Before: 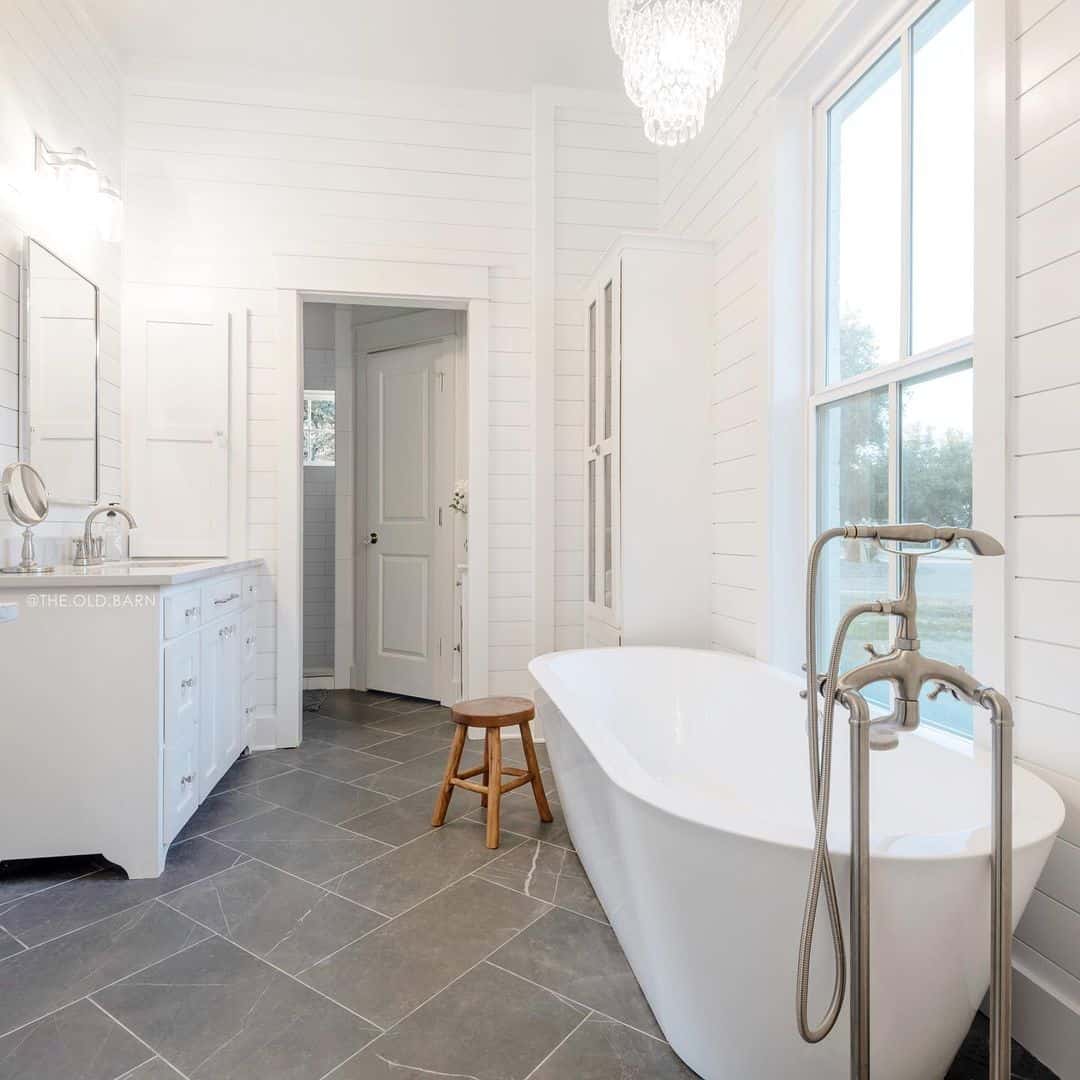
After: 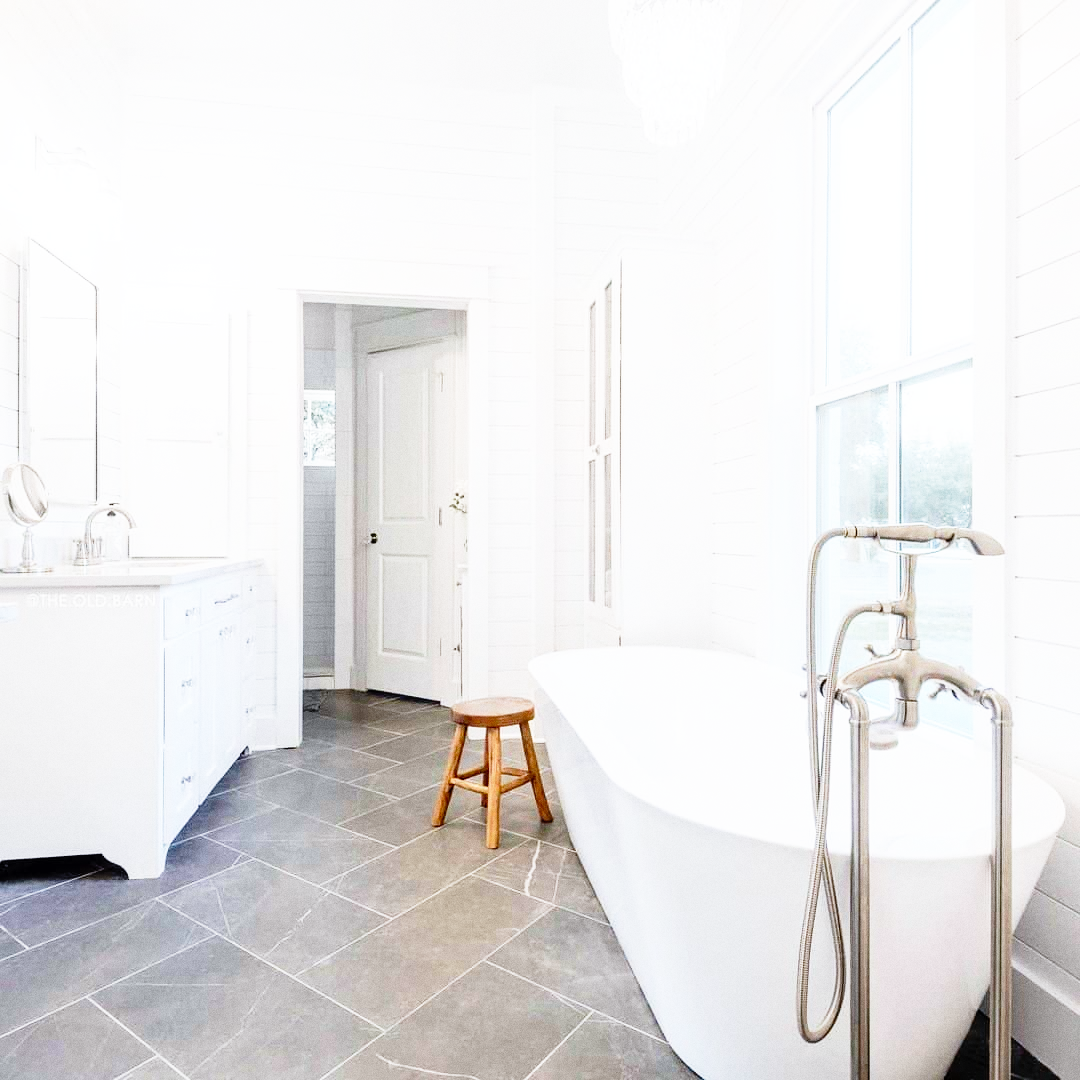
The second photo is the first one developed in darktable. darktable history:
grain: coarseness 0.09 ISO
white balance: red 0.98, blue 1.034
base curve: curves: ch0 [(0, 0) (0.012, 0.01) (0.073, 0.168) (0.31, 0.711) (0.645, 0.957) (1, 1)], preserve colors none
